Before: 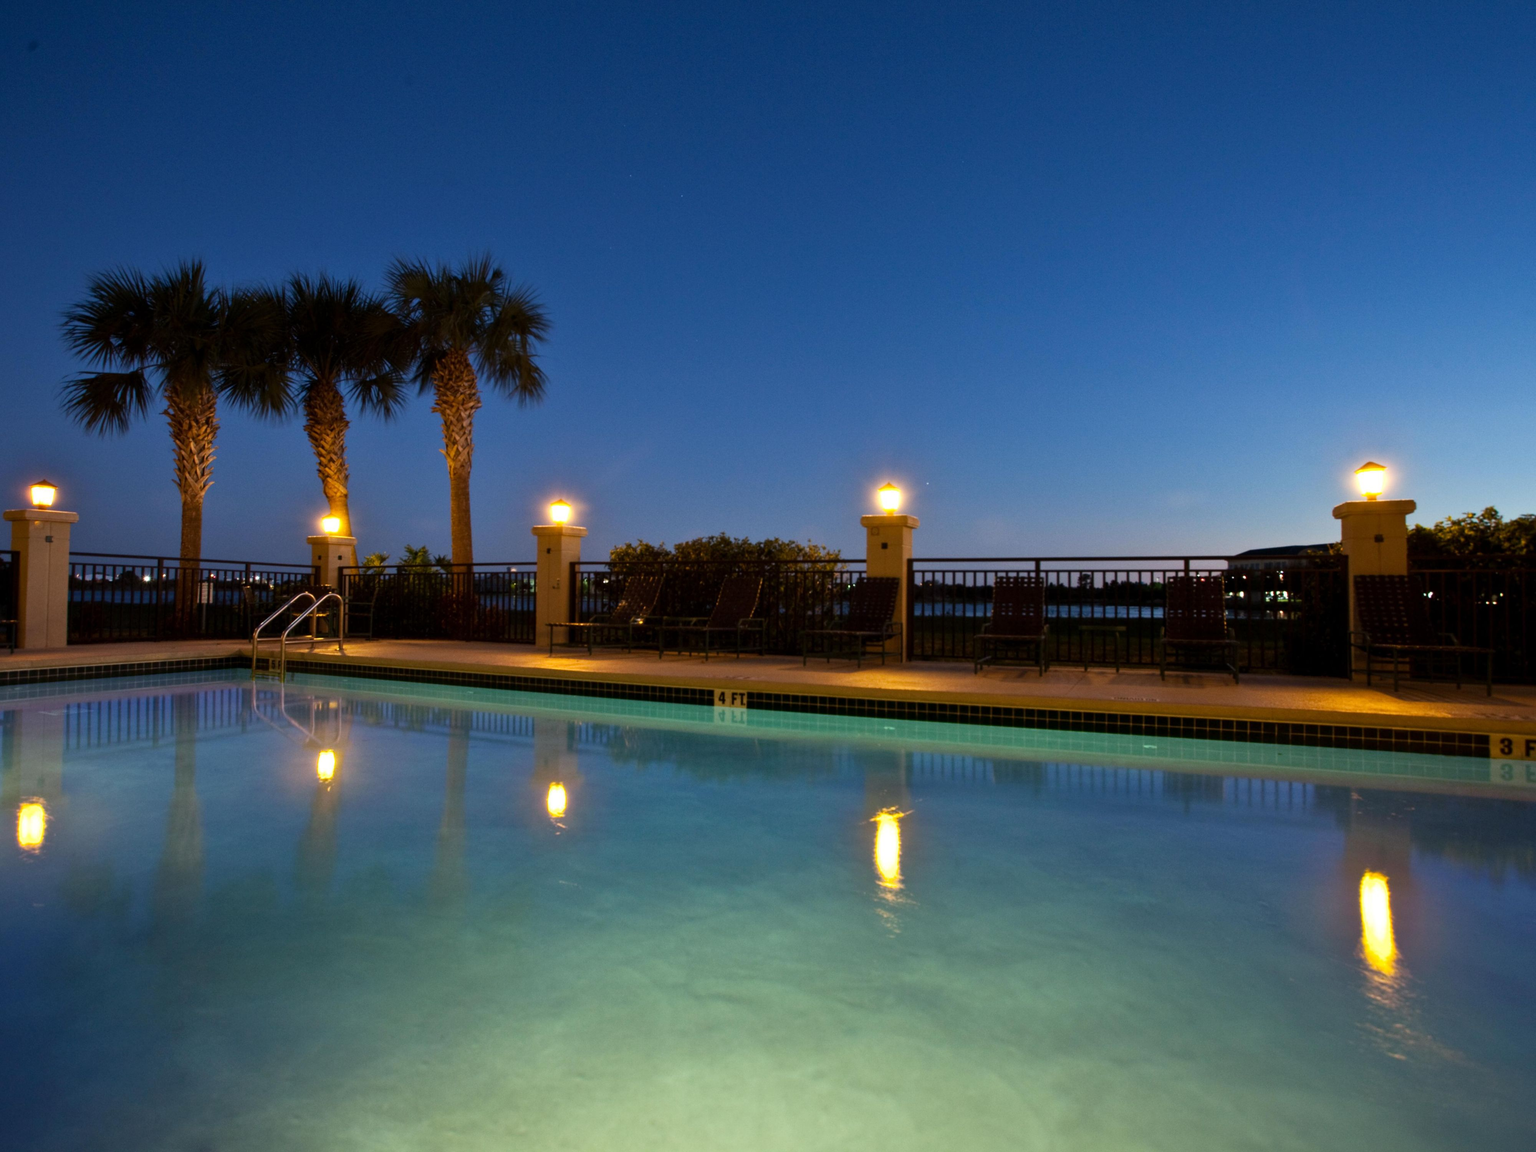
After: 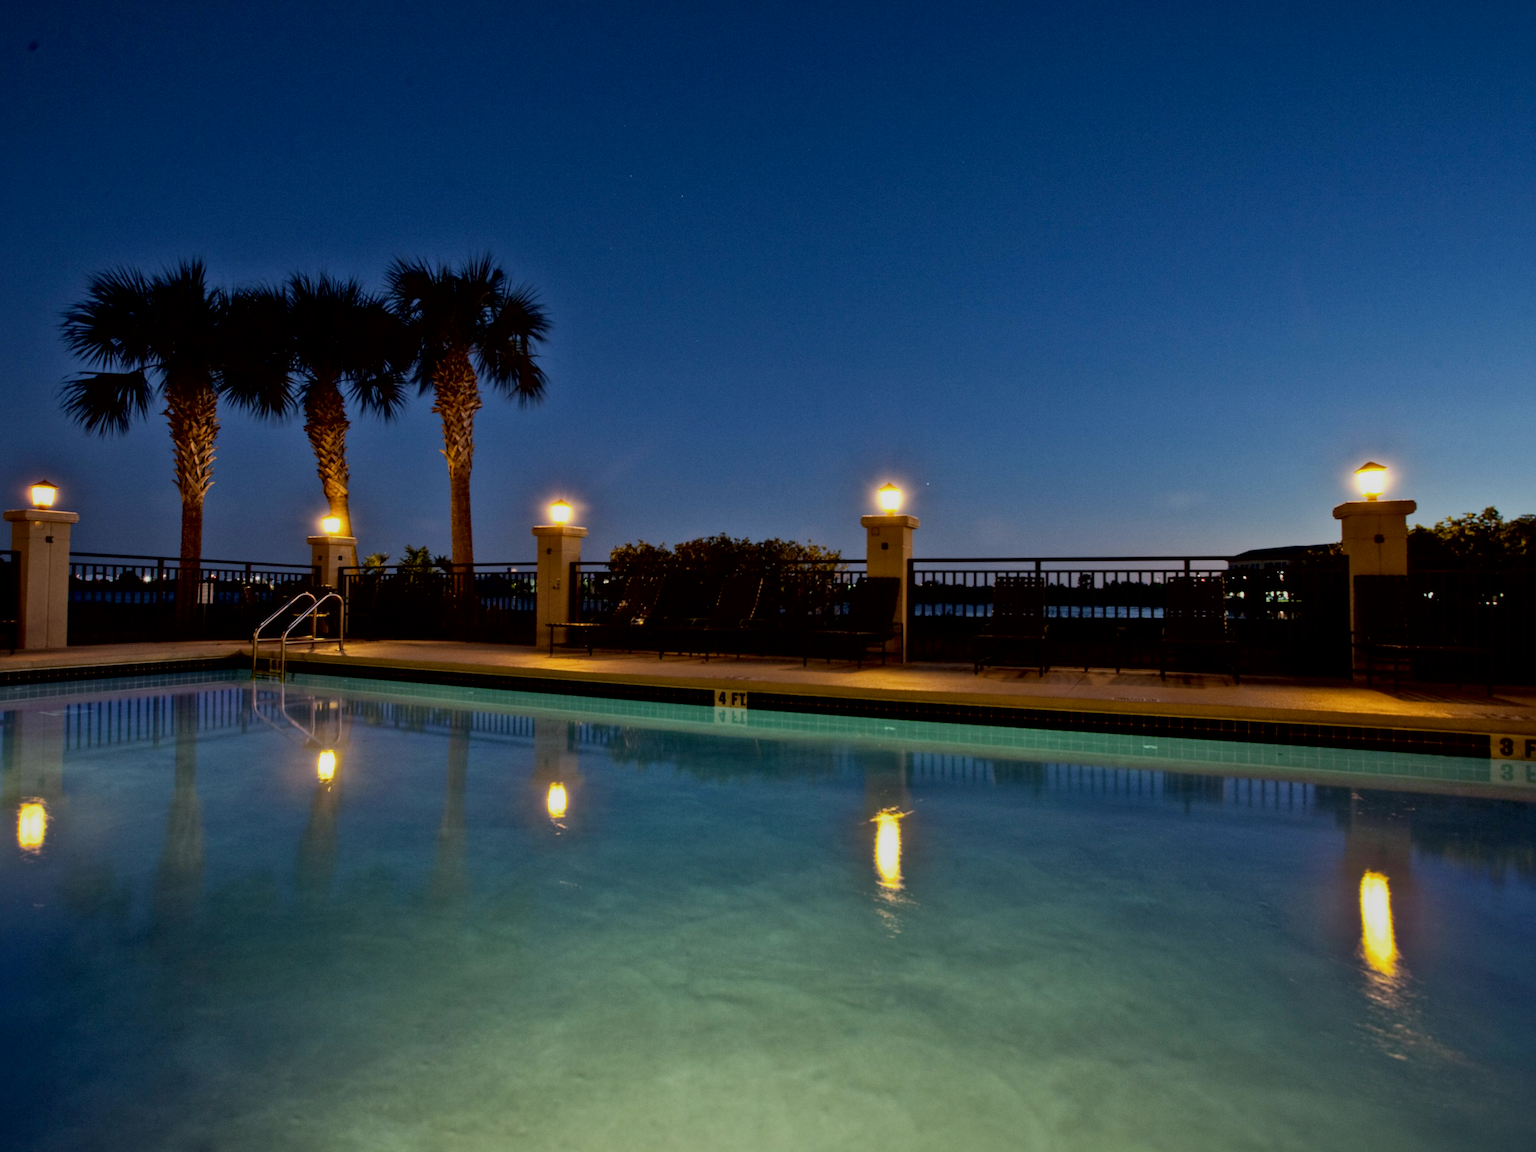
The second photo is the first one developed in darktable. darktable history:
local contrast: mode bilateral grid, contrast 25, coarseness 48, detail 152%, midtone range 0.2
exposure: black level correction 0.009, exposure -0.66 EV, compensate highlight preservation false
